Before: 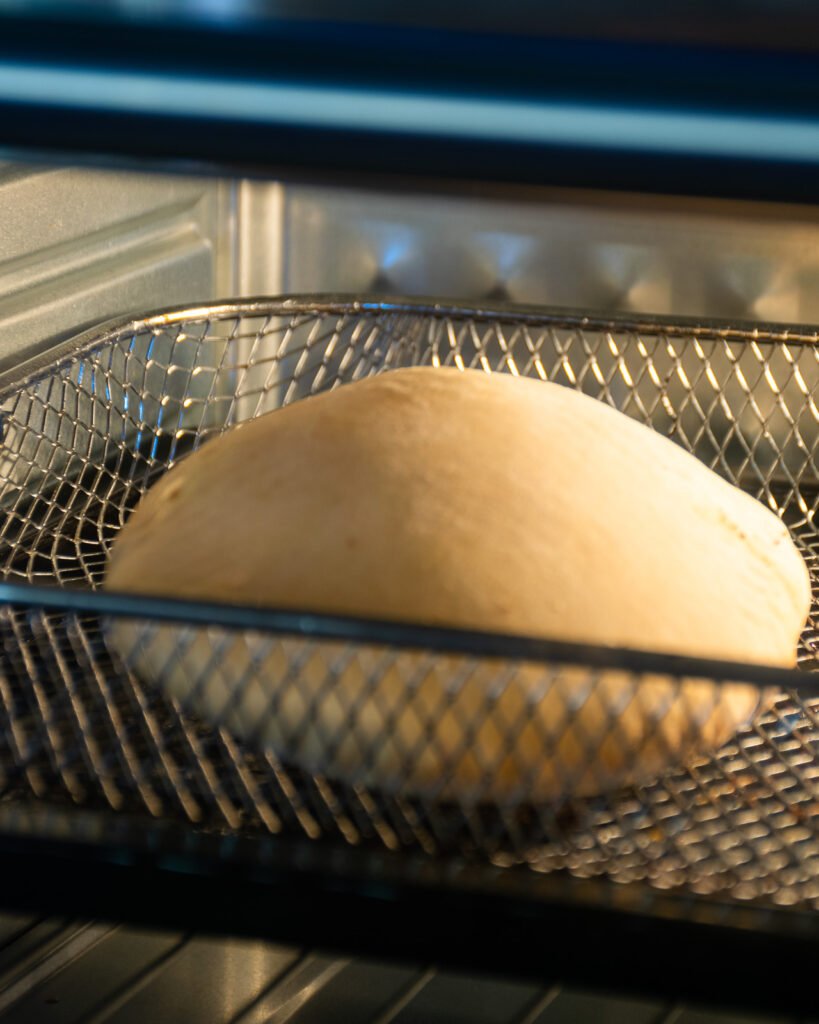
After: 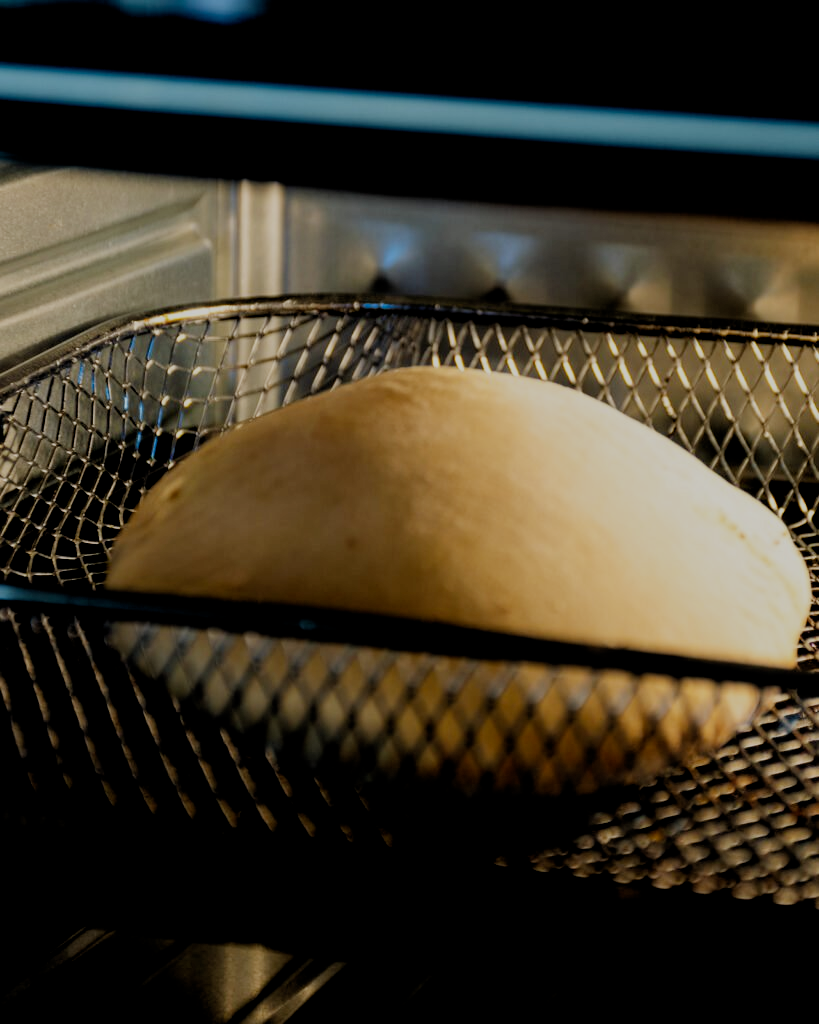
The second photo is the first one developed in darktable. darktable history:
filmic rgb: middle gray luminance 29%, black relative exposure -10.3 EV, white relative exposure 5.5 EV, threshold 6 EV, target black luminance 0%, hardness 3.95, latitude 2.04%, contrast 1.132, highlights saturation mix 5%, shadows ↔ highlights balance 15.11%, preserve chrominance no, color science v3 (2019), use custom middle-gray values true, iterations of high-quality reconstruction 0, enable highlight reconstruction true
rgb levels: levels [[0.034, 0.472, 0.904], [0, 0.5, 1], [0, 0.5, 1]]
